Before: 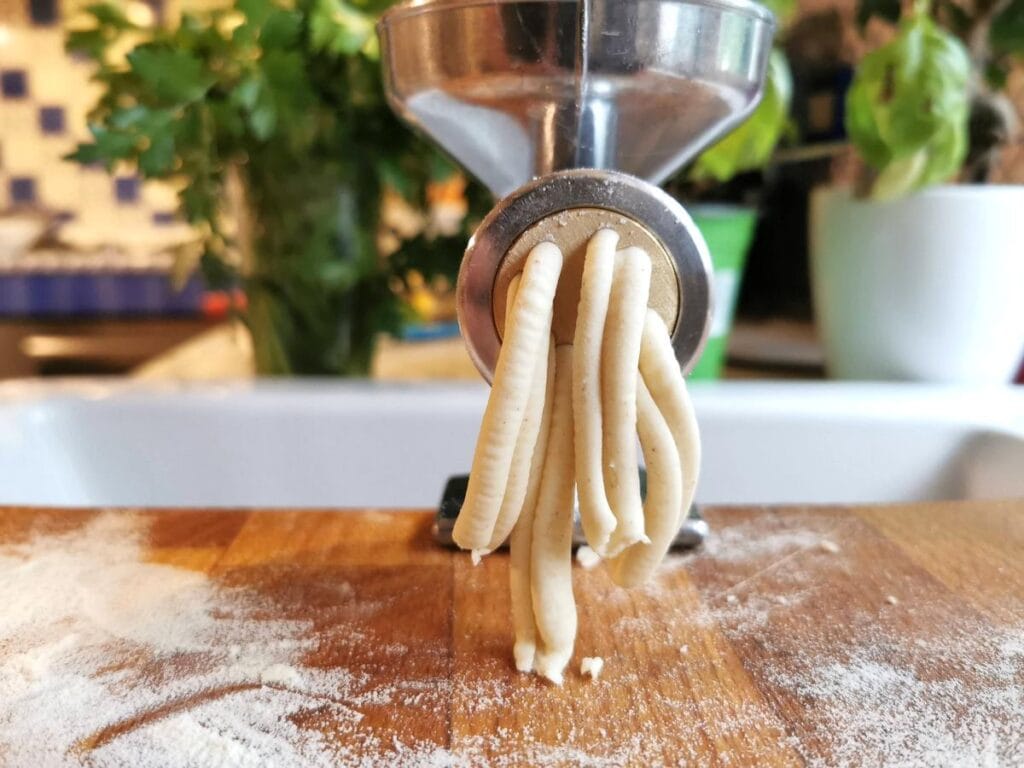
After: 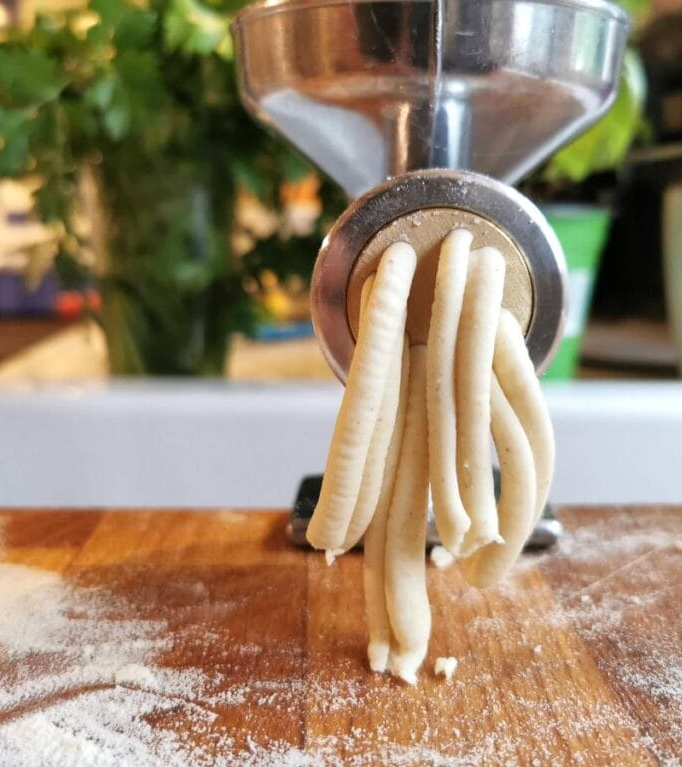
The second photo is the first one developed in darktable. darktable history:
crop and rotate: left 14.299%, right 19.074%
